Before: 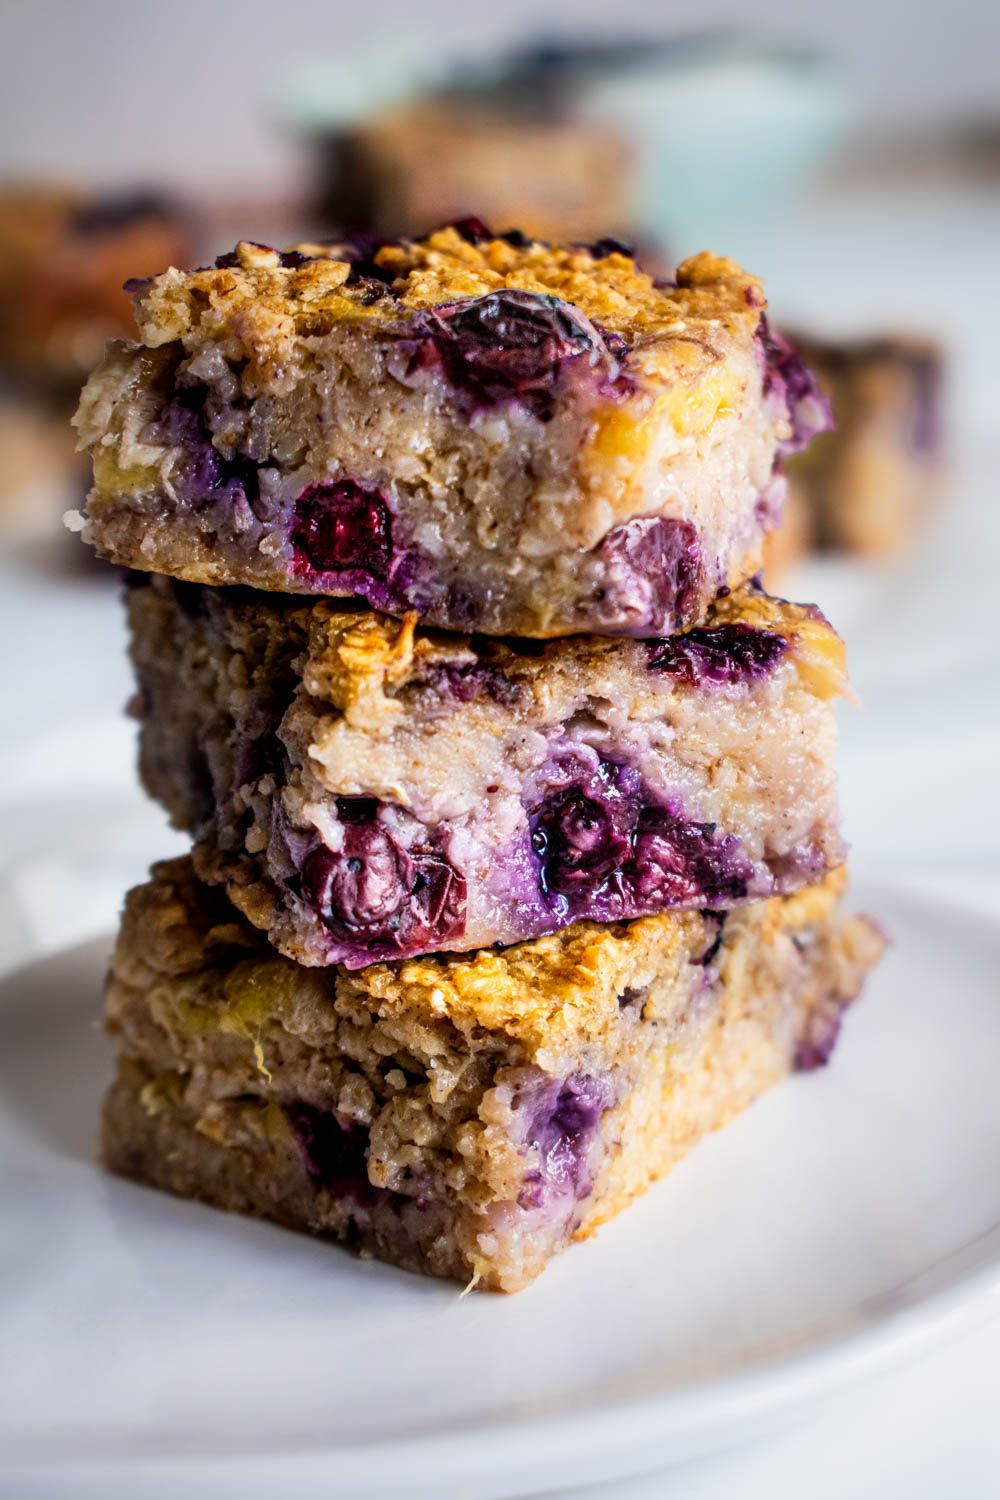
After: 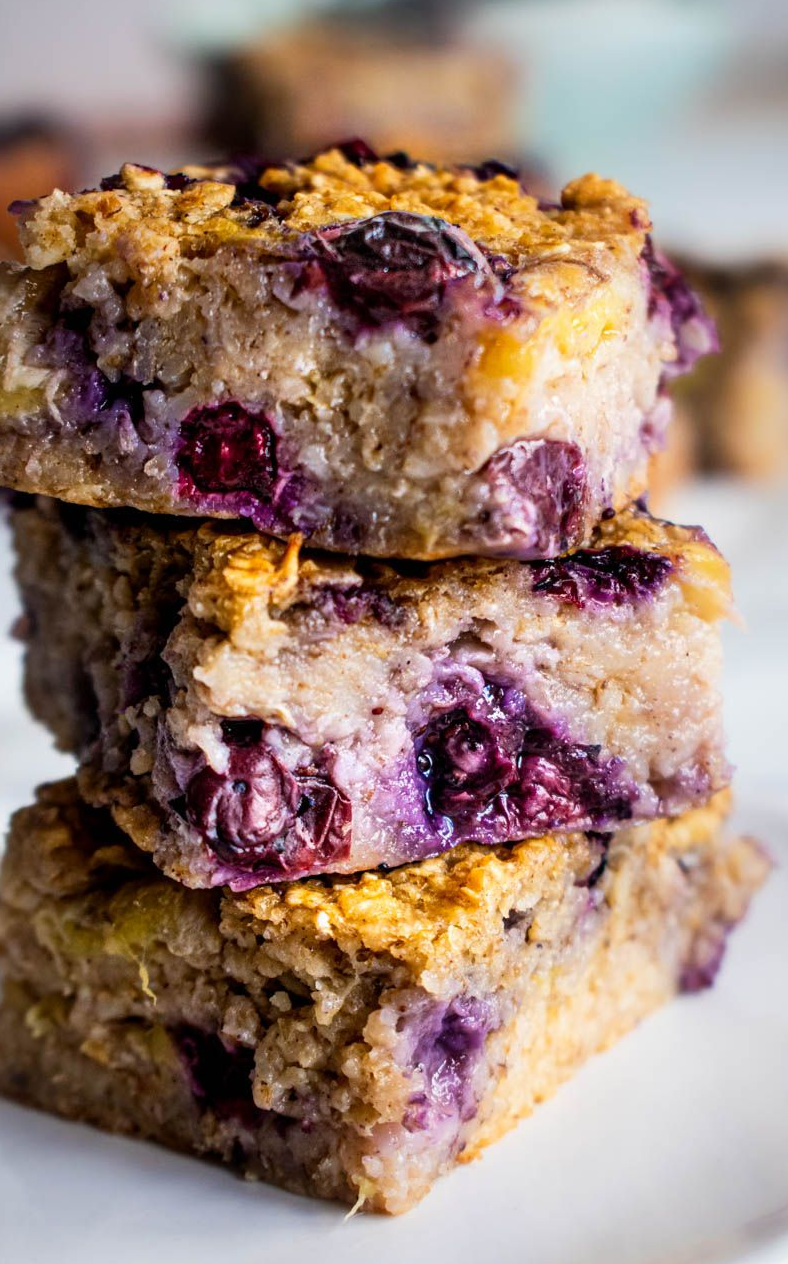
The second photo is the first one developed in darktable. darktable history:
crop: left 11.559%, top 5.256%, right 9.56%, bottom 10.436%
